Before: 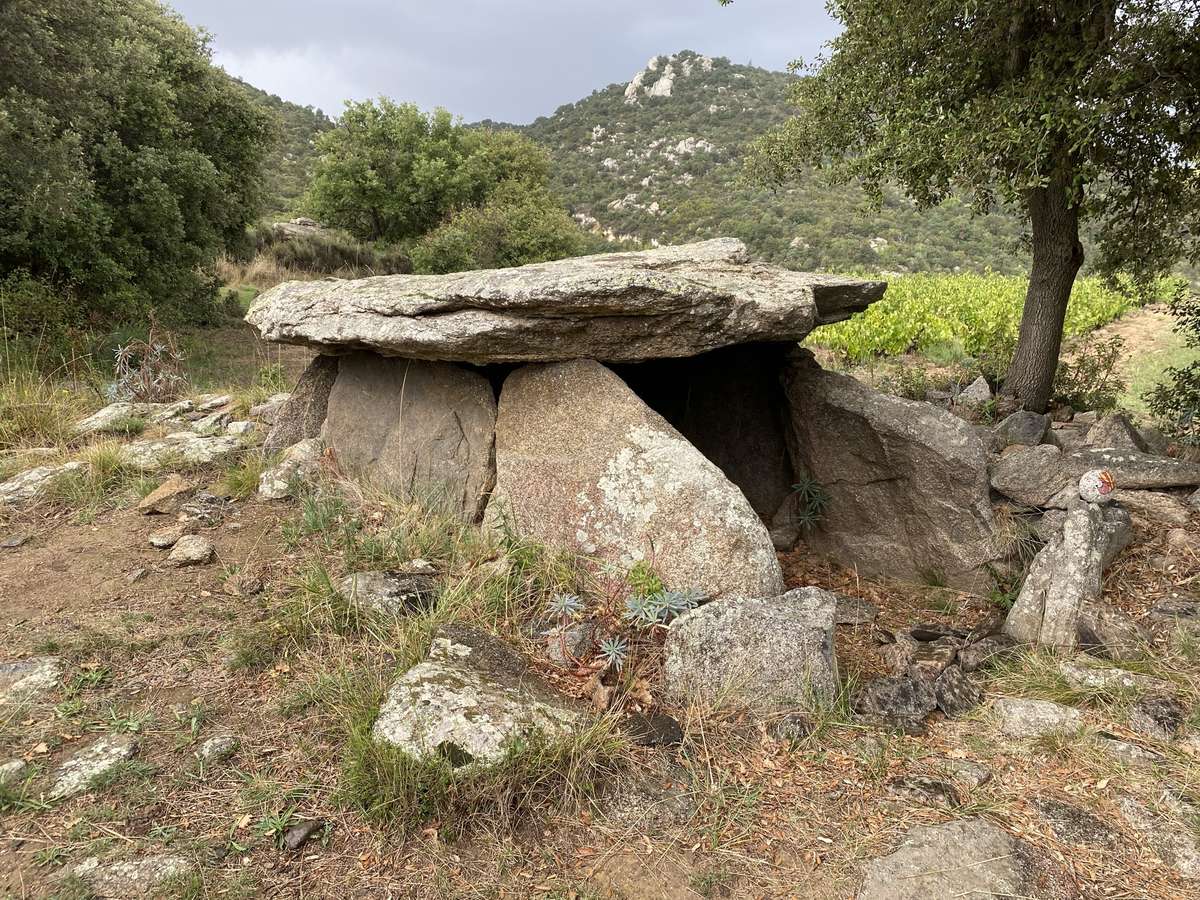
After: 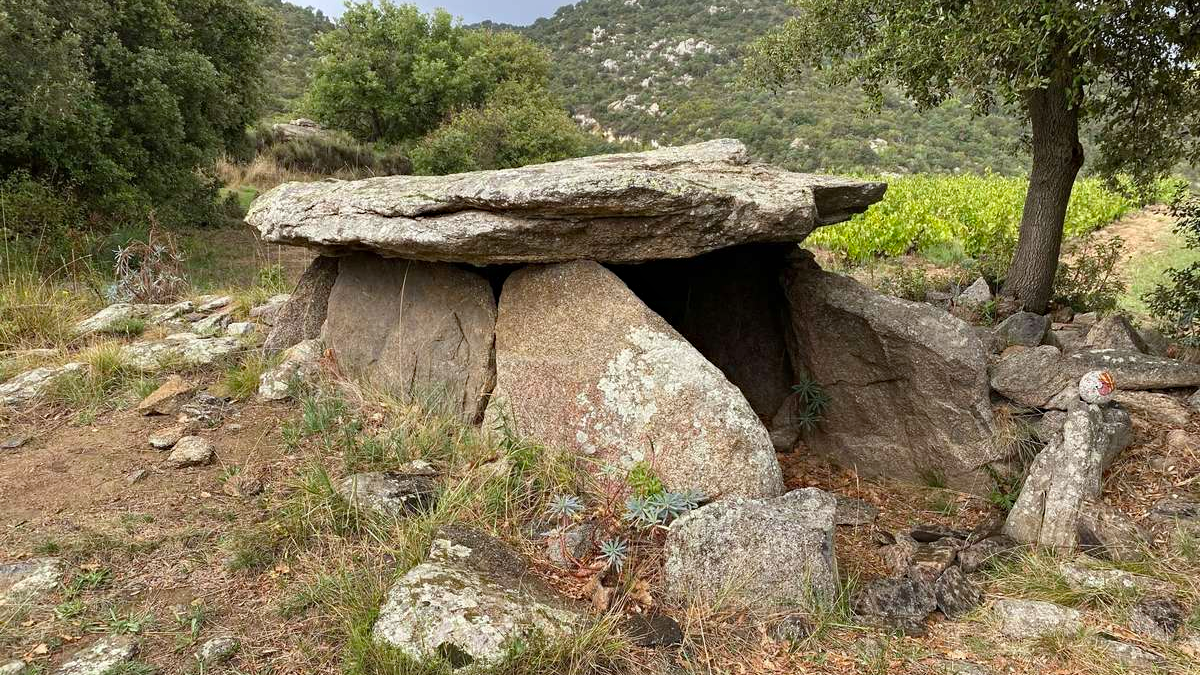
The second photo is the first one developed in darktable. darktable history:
white balance: red 0.986, blue 1.01
crop: top 11.038%, bottom 13.962%
haze removal: compatibility mode true, adaptive false
